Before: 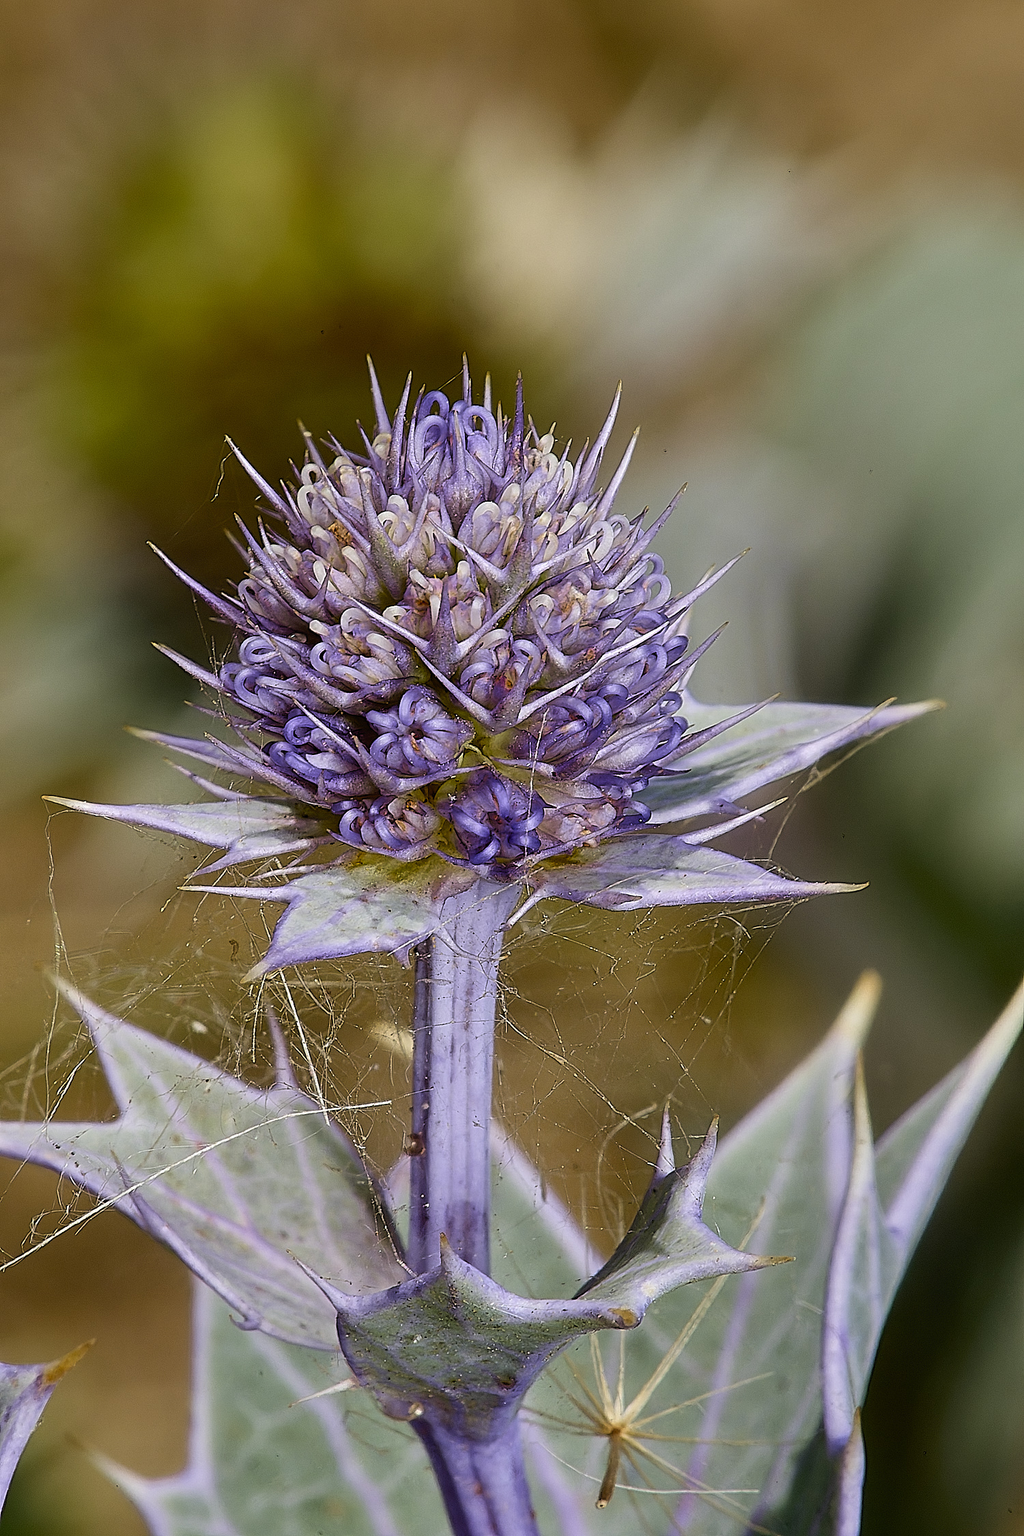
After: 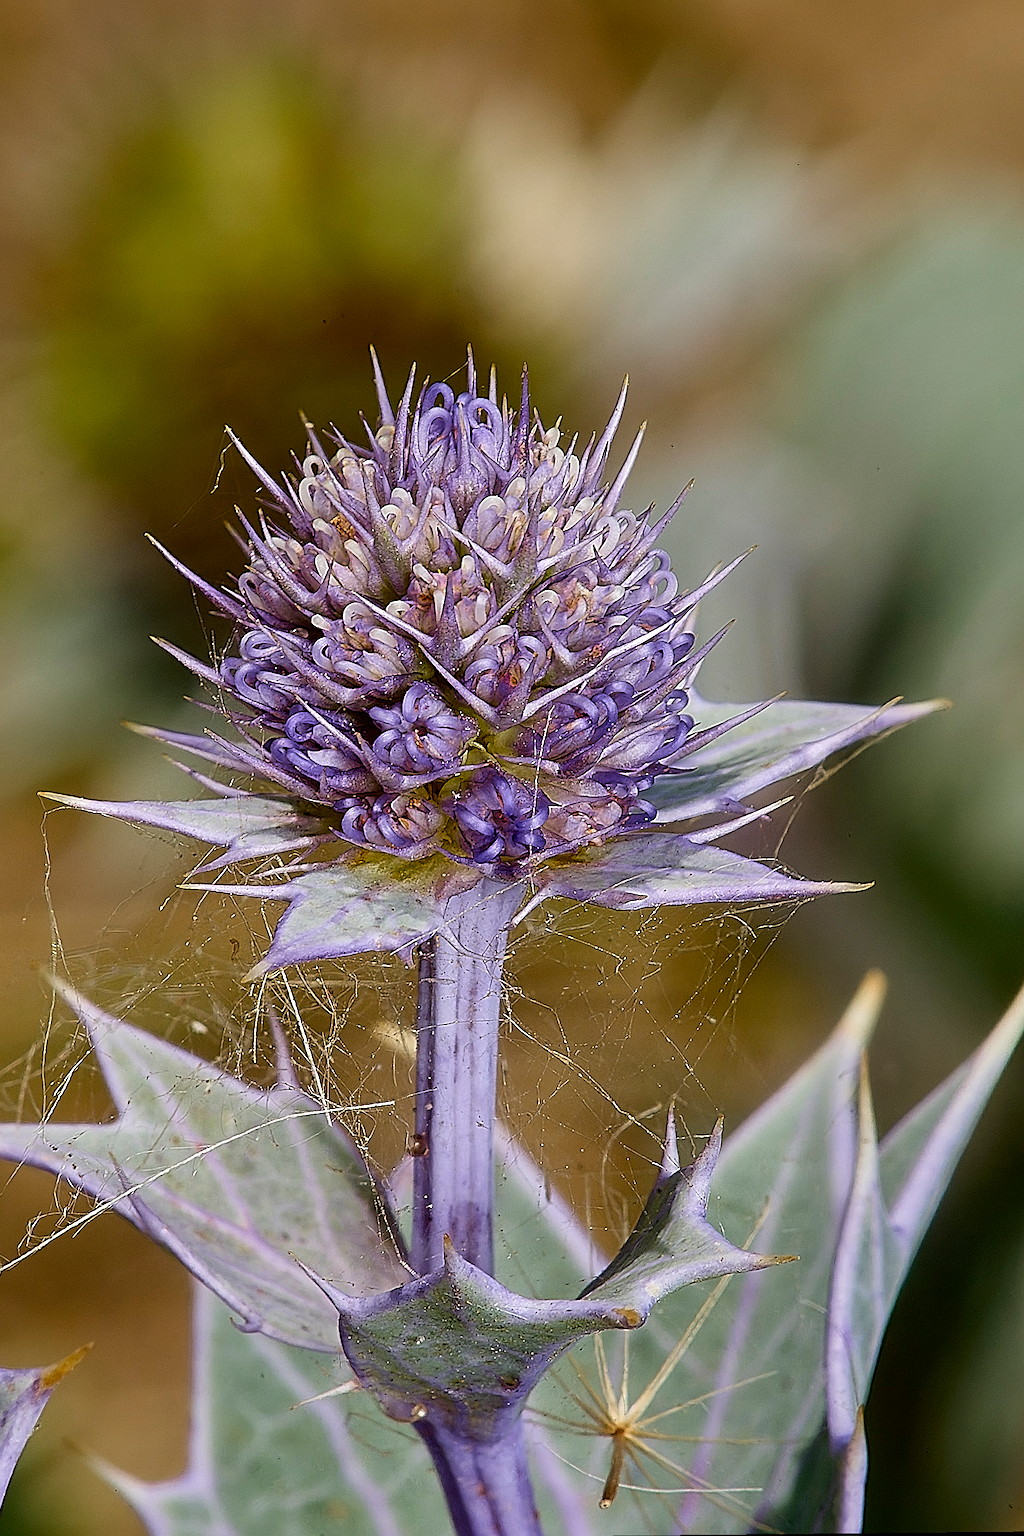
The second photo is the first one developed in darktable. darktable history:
sharpen: on, module defaults
tone equalizer: on, module defaults
rotate and perspective: rotation 0.174°, lens shift (vertical) 0.013, lens shift (horizontal) 0.019, shear 0.001, automatic cropping original format, crop left 0.007, crop right 0.991, crop top 0.016, crop bottom 0.997
